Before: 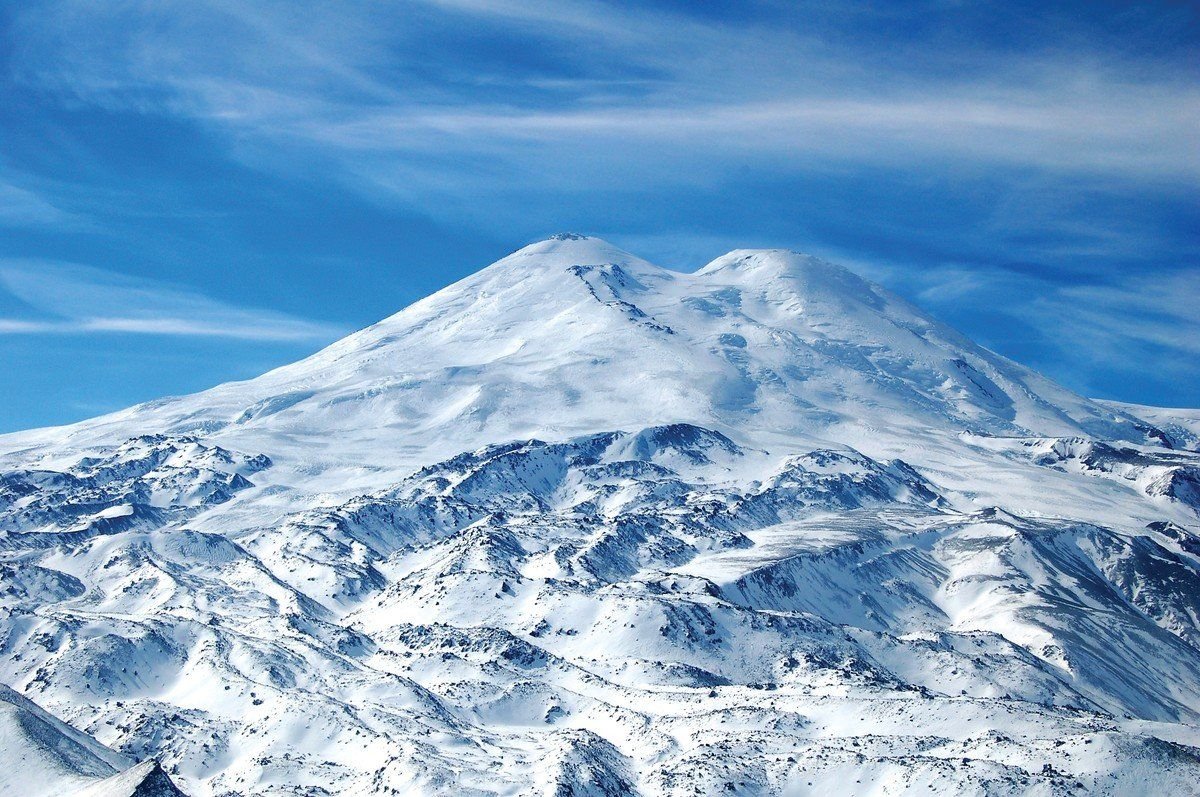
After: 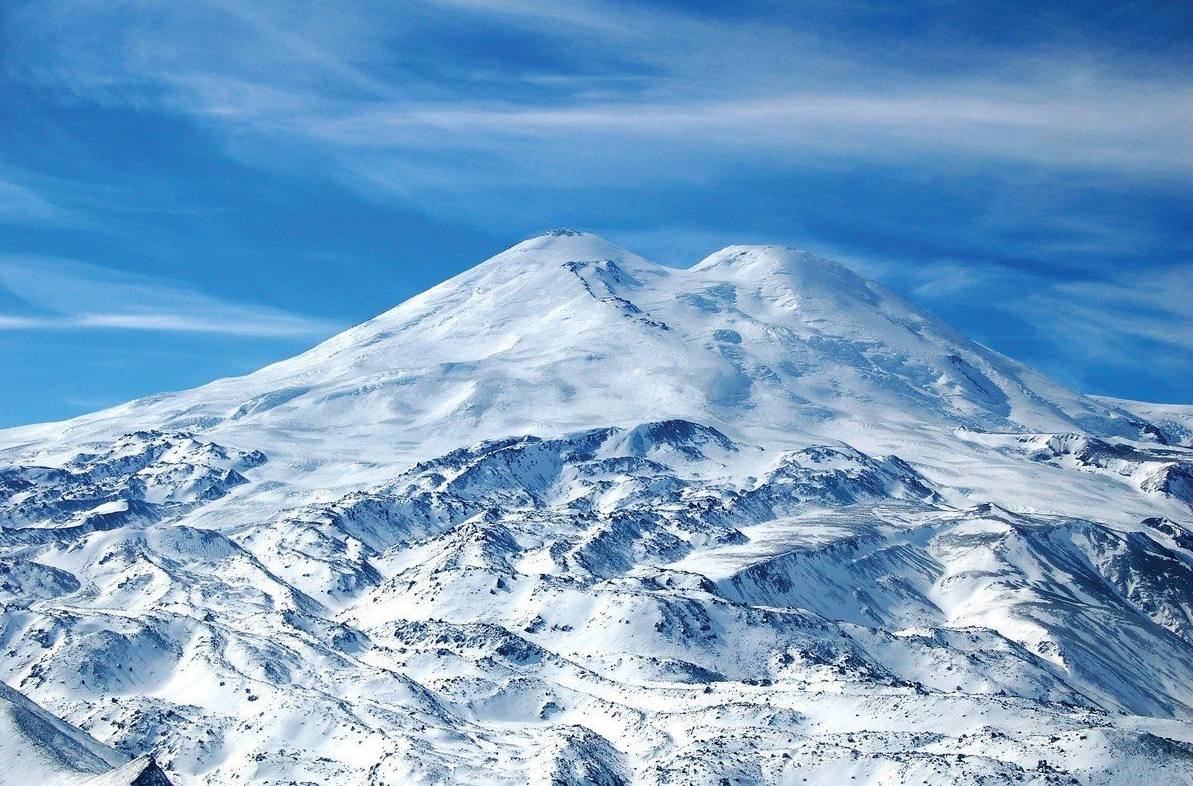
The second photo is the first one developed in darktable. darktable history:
tone equalizer: on, module defaults
crop: left 0.424%, top 0.591%, right 0.147%, bottom 0.688%
